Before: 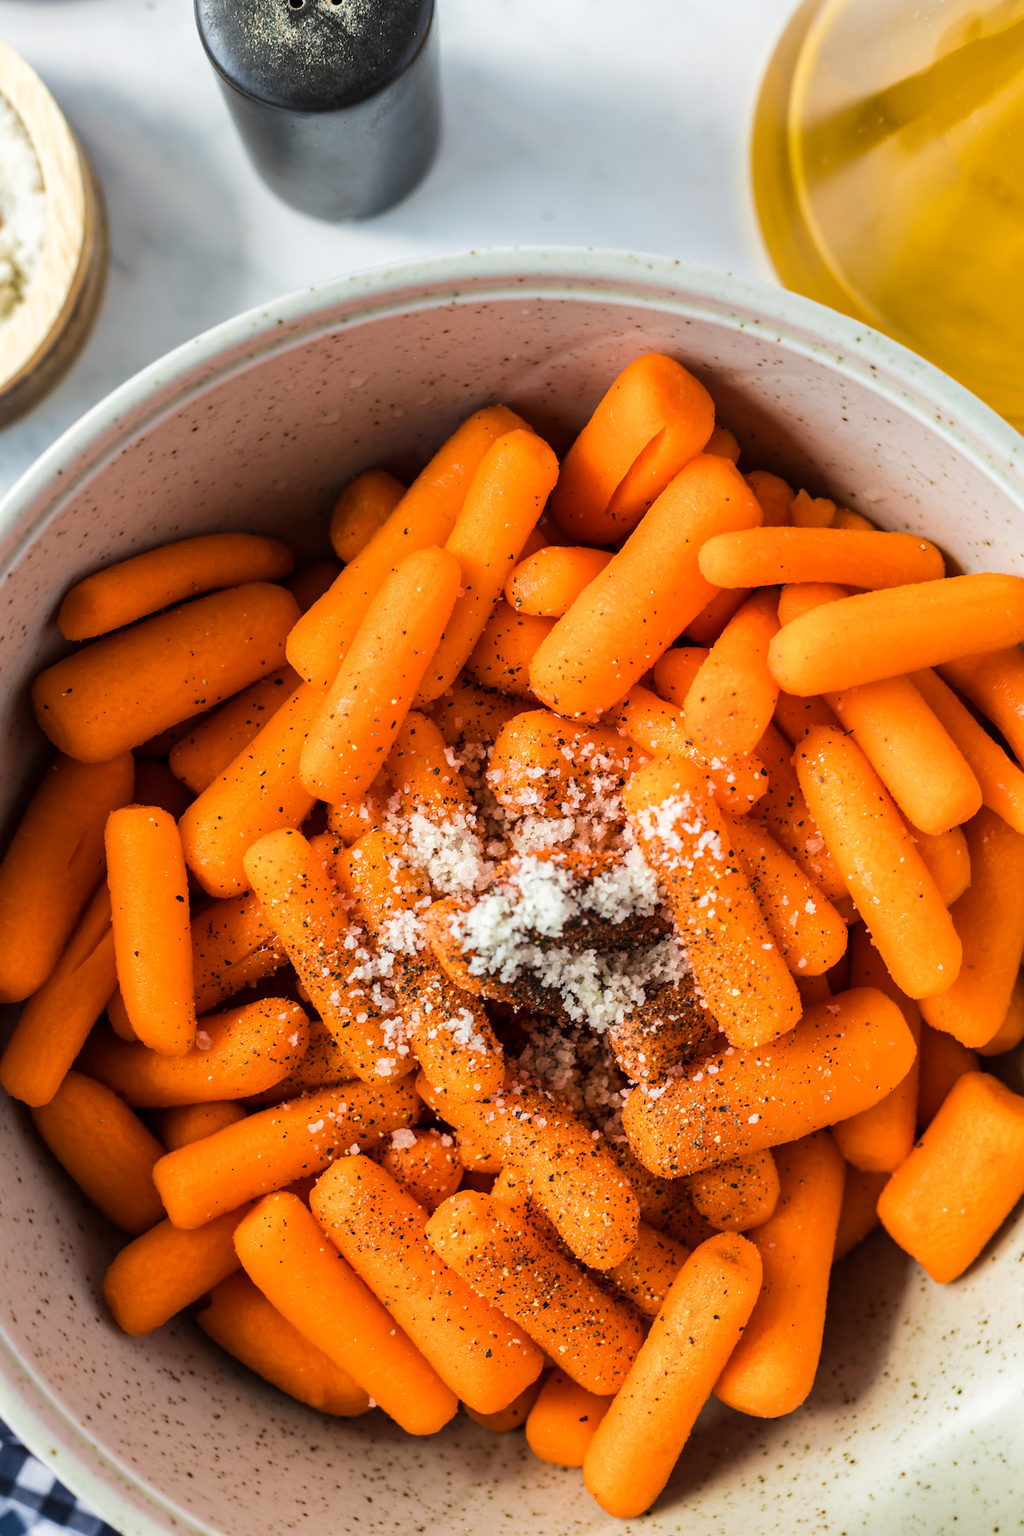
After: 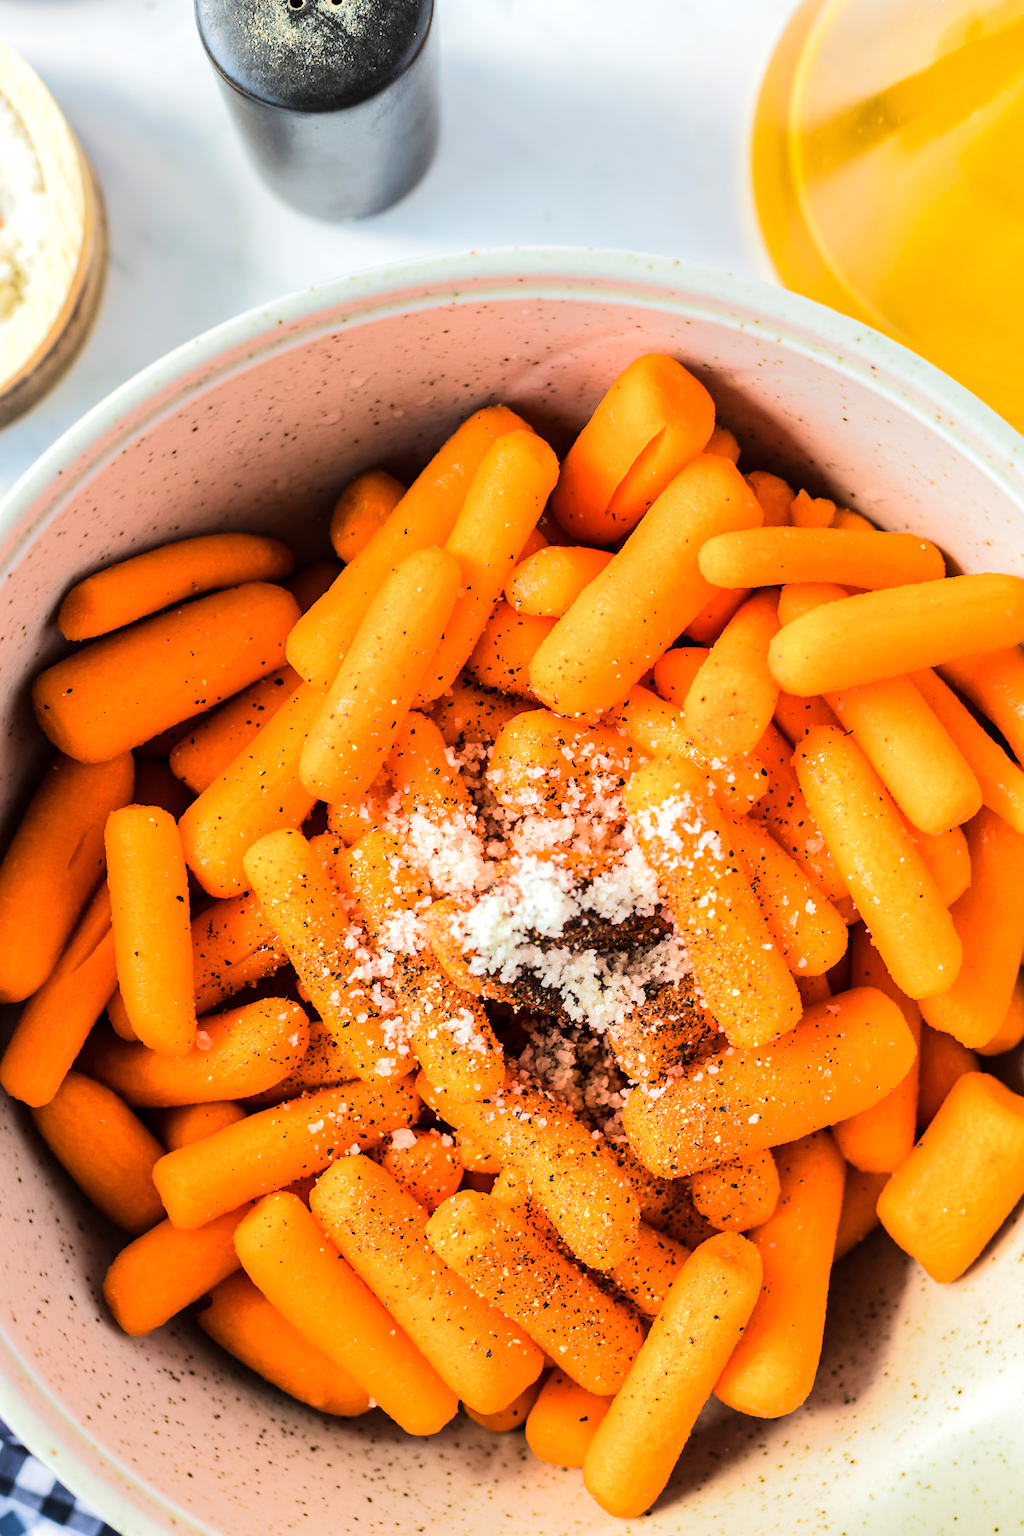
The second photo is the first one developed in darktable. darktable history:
tone equalizer: -7 EV 0.153 EV, -6 EV 0.603 EV, -5 EV 1.11 EV, -4 EV 1.36 EV, -3 EV 1.16 EV, -2 EV 0.6 EV, -1 EV 0.164 EV, edges refinement/feathering 500, mask exposure compensation -1.57 EV, preserve details no
